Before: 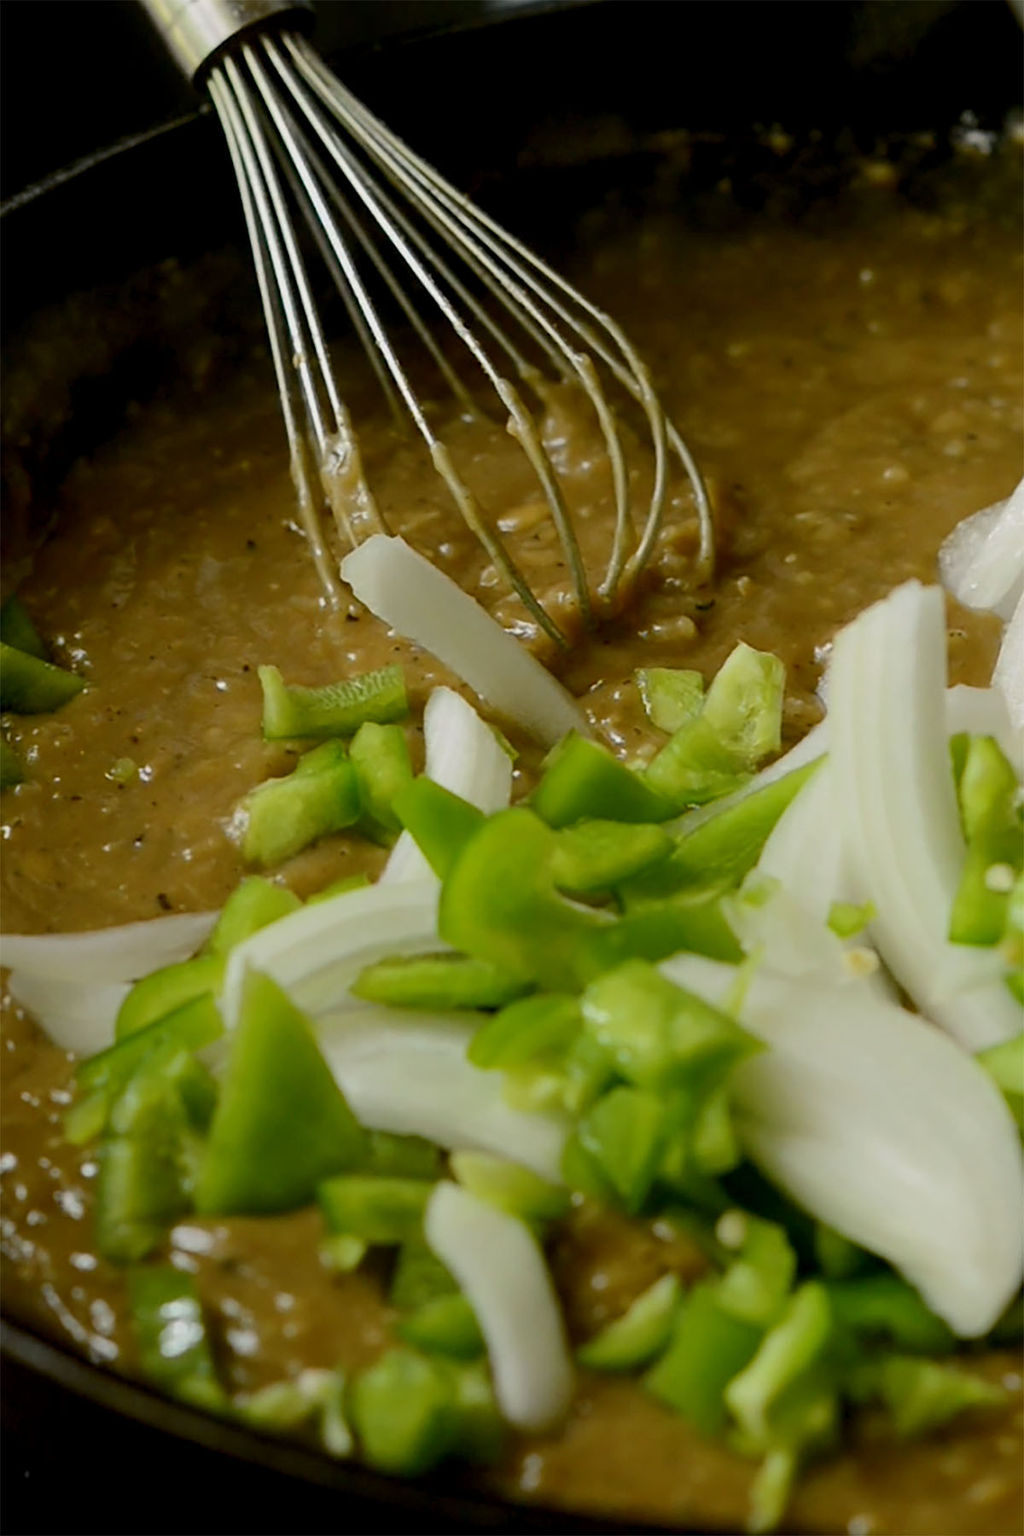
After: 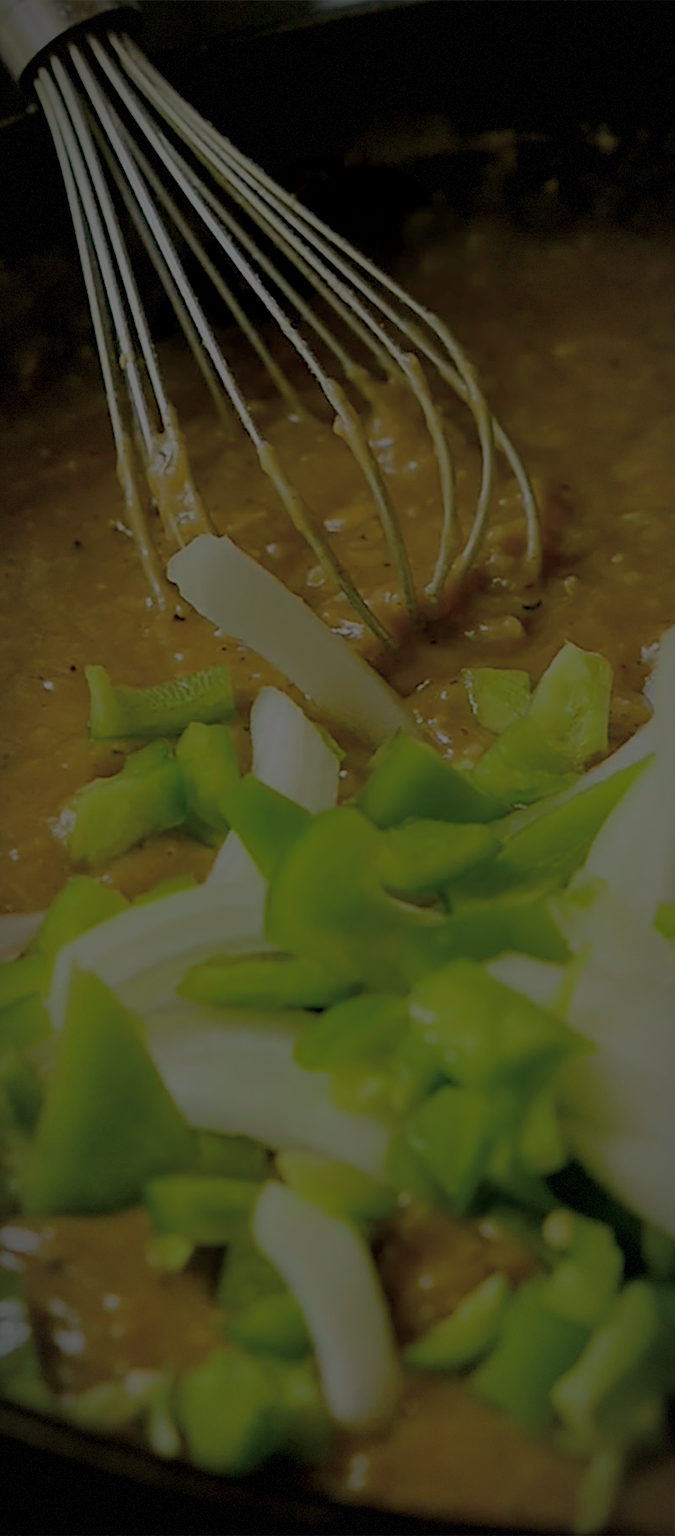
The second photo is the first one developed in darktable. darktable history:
sharpen: on, module defaults
color balance rgb: linear chroma grading › shadows 19.078%, linear chroma grading › highlights 2.423%, linear chroma grading › mid-tones 10.005%, perceptual saturation grading › global saturation 25.593%, perceptual brilliance grading › global brilliance -48.018%
haze removal: adaptive false
crop: left 16.931%, right 16.297%
vignetting: fall-off radius 69.49%, brightness -0.576, saturation -0.251, automatic ratio true, dithering 8-bit output, unbound false
filmic rgb: black relative exposure -15.89 EV, white relative exposure 7.96 EV, hardness 4.18, latitude 49.12%, contrast 0.508, iterations of high-quality reconstruction 0
